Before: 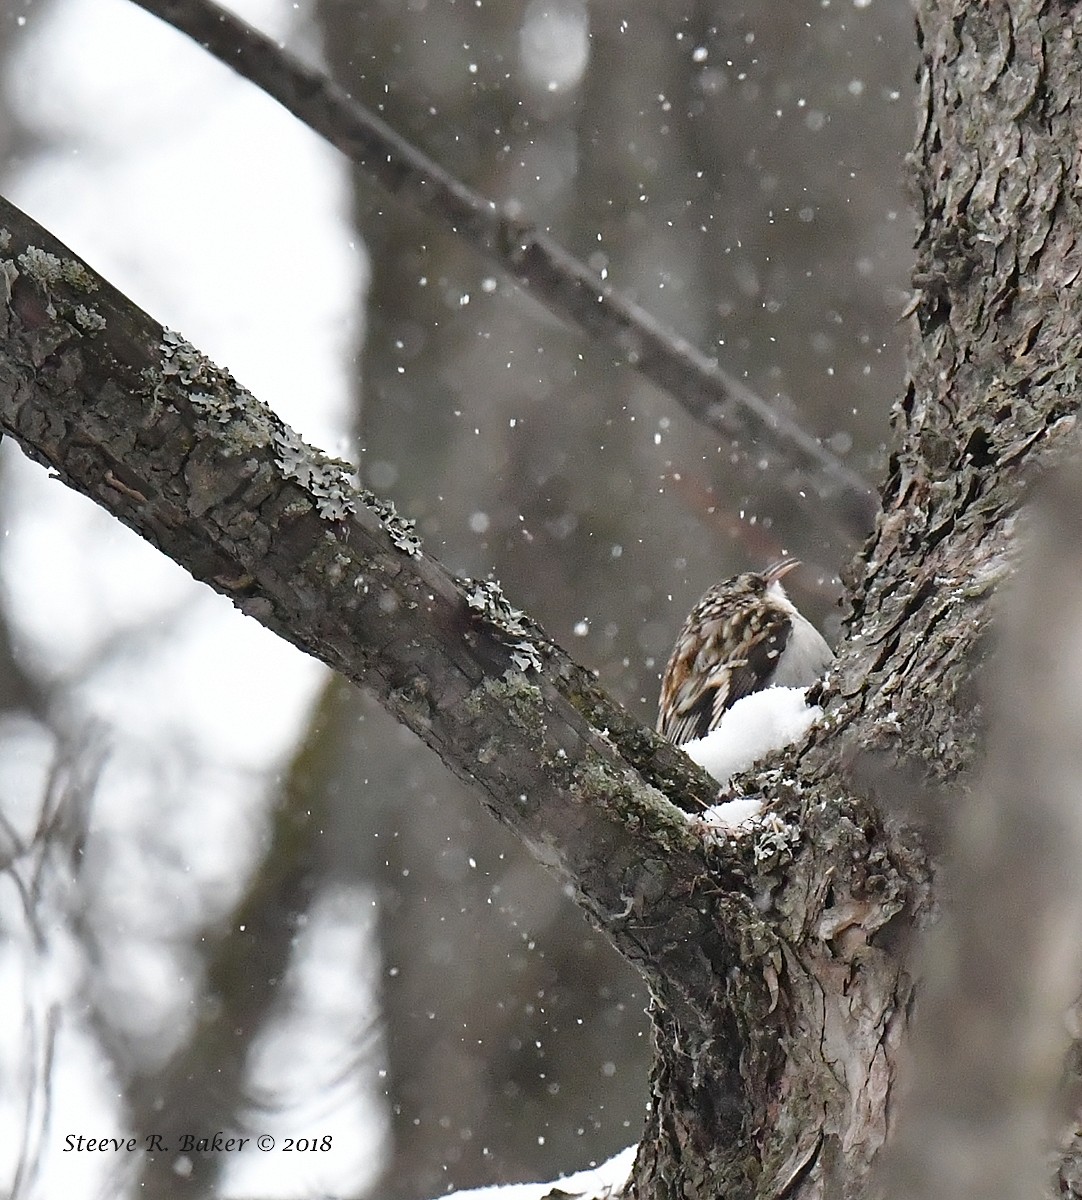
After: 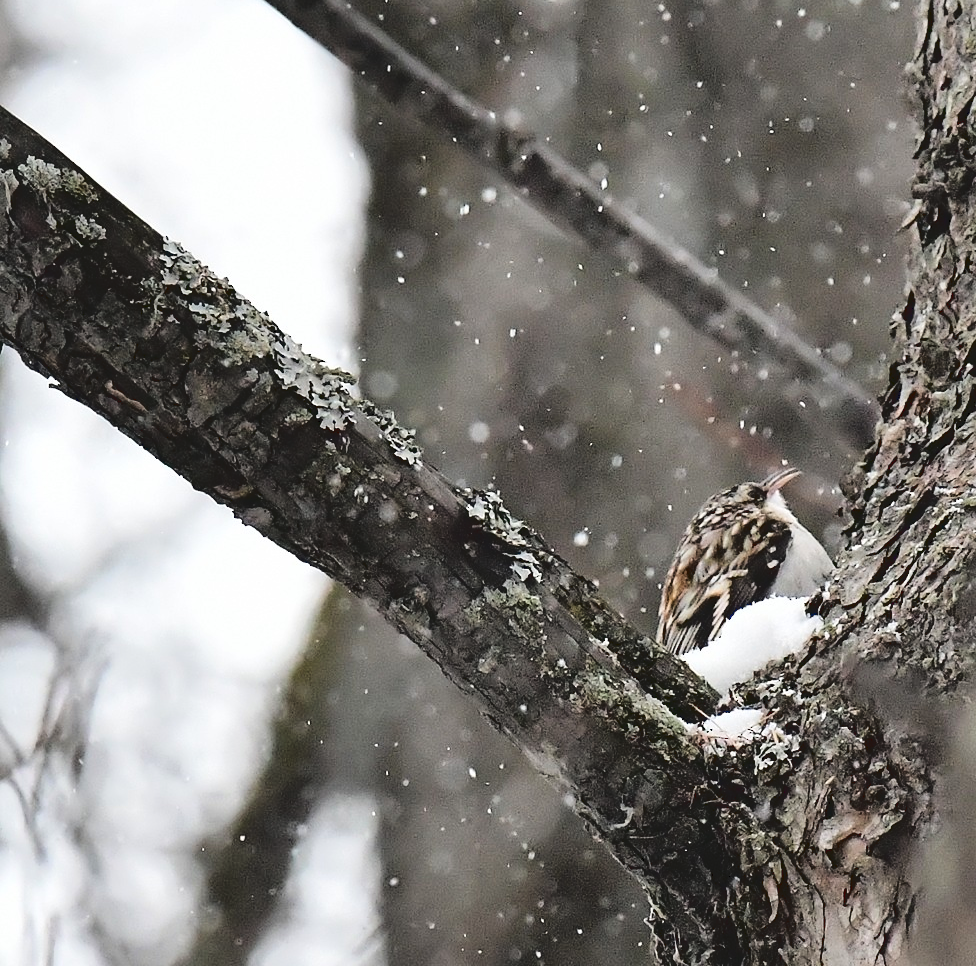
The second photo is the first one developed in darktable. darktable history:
tone curve: curves: ch0 [(0, 0) (0.003, 0.075) (0.011, 0.079) (0.025, 0.079) (0.044, 0.082) (0.069, 0.085) (0.1, 0.089) (0.136, 0.096) (0.177, 0.105) (0.224, 0.14) (0.277, 0.202) (0.335, 0.304) (0.399, 0.417) (0.468, 0.521) (0.543, 0.636) (0.623, 0.726) (0.709, 0.801) (0.801, 0.878) (0.898, 0.927) (1, 1)], color space Lab, linked channels, preserve colors none
crop: top 7.518%, right 9.723%, bottom 11.978%
